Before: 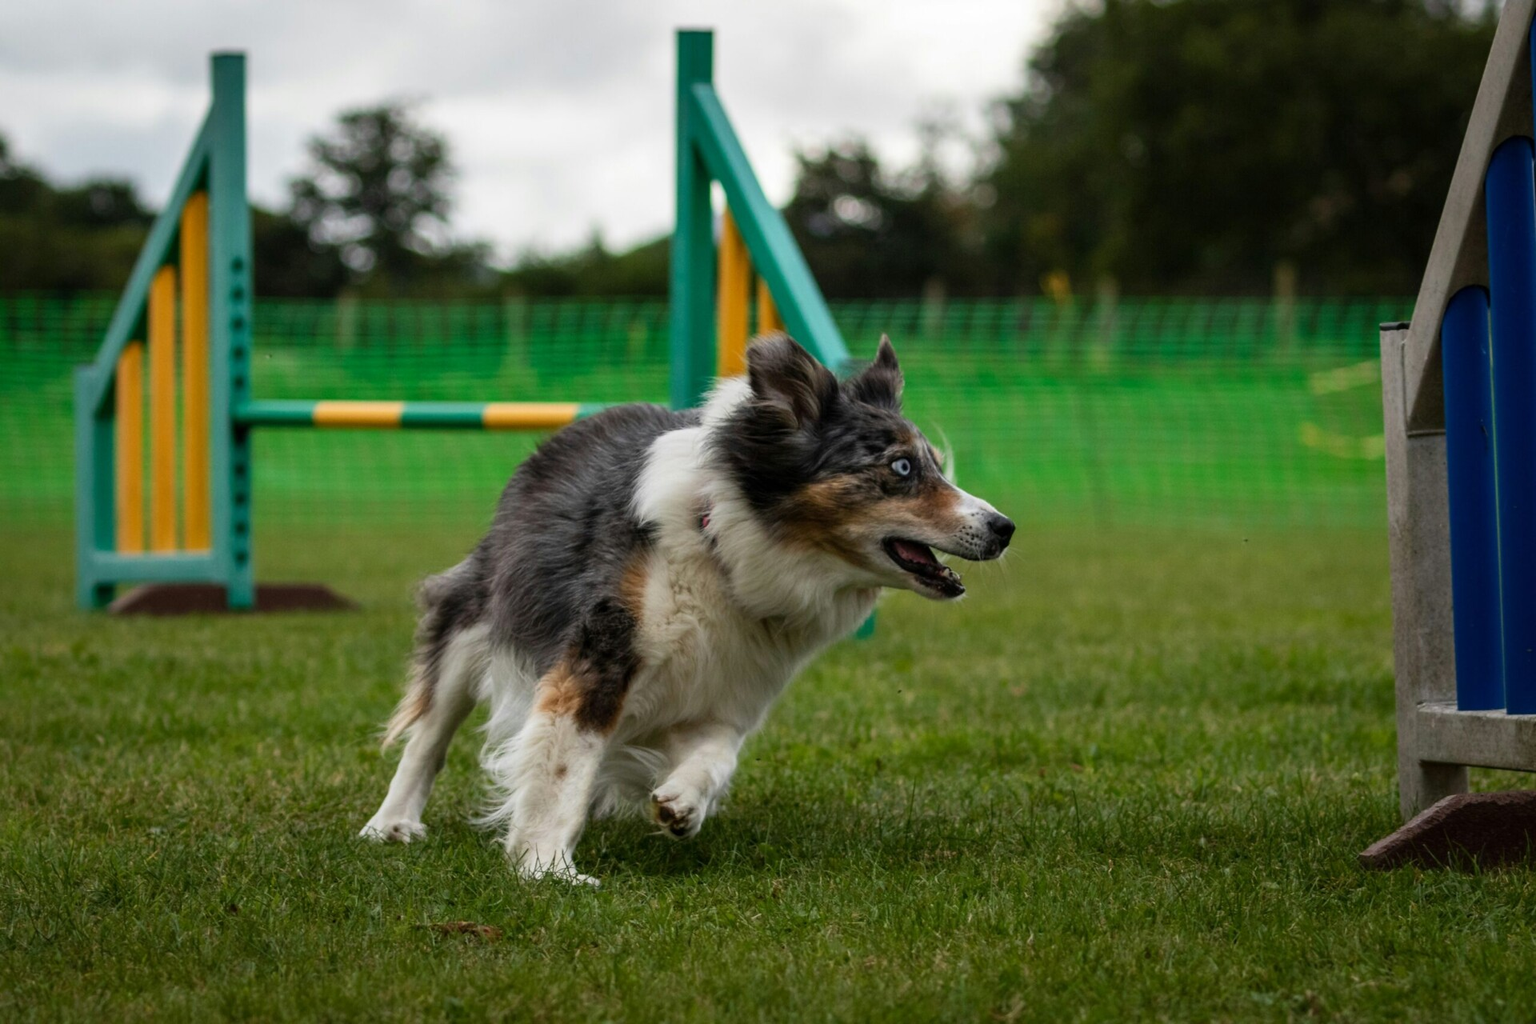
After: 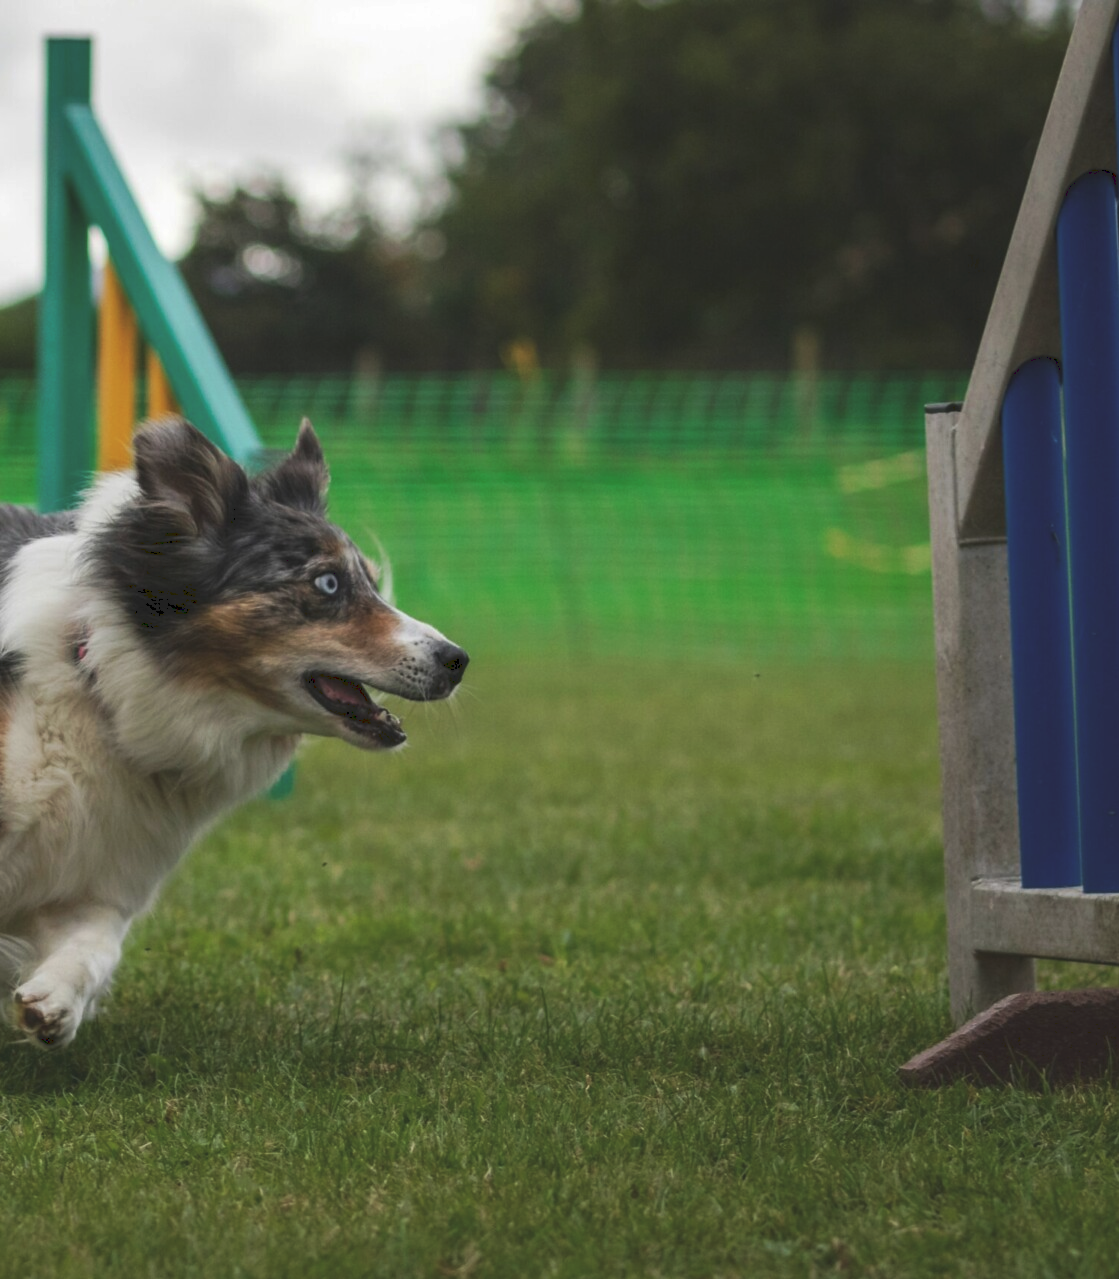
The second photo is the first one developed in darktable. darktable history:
crop: left 41.679%
tone curve: curves: ch0 [(0, 0) (0.003, 0.125) (0.011, 0.139) (0.025, 0.155) (0.044, 0.174) (0.069, 0.192) (0.1, 0.211) (0.136, 0.234) (0.177, 0.262) (0.224, 0.296) (0.277, 0.337) (0.335, 0.385) (0.399, 0.436) (0.468, 0.5) (0.543, 0.573) (0.623, 0.644) (0.709, 0.713) (0.801, 0.791) (0.898, 0.881) (1, 1)], preserve colors none
